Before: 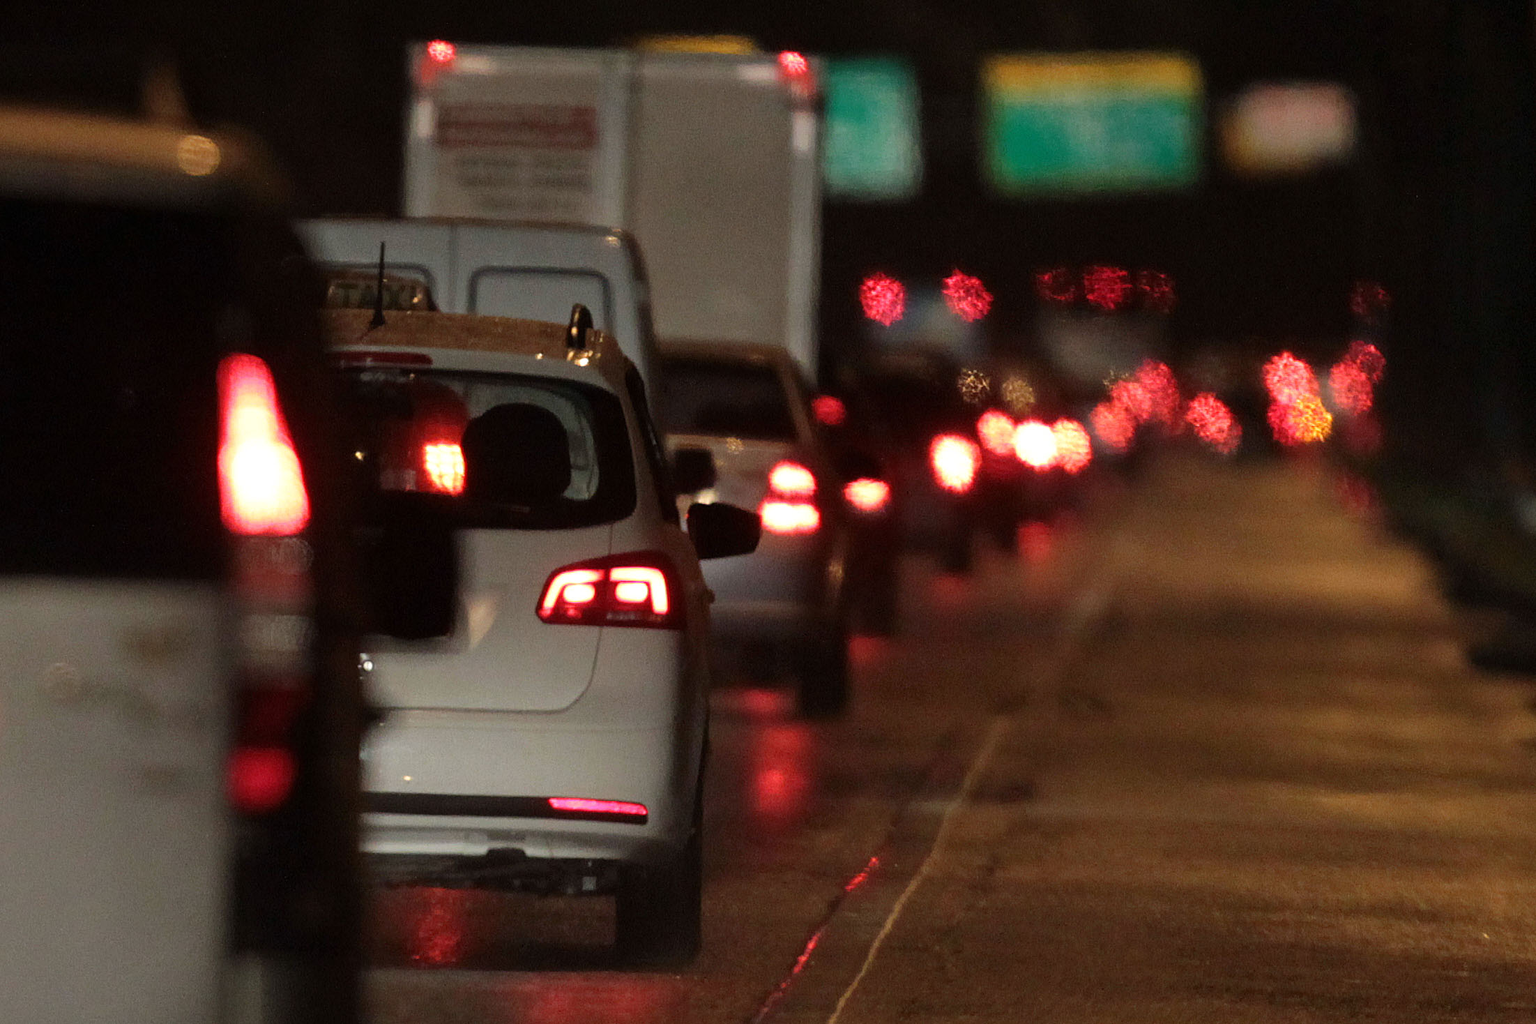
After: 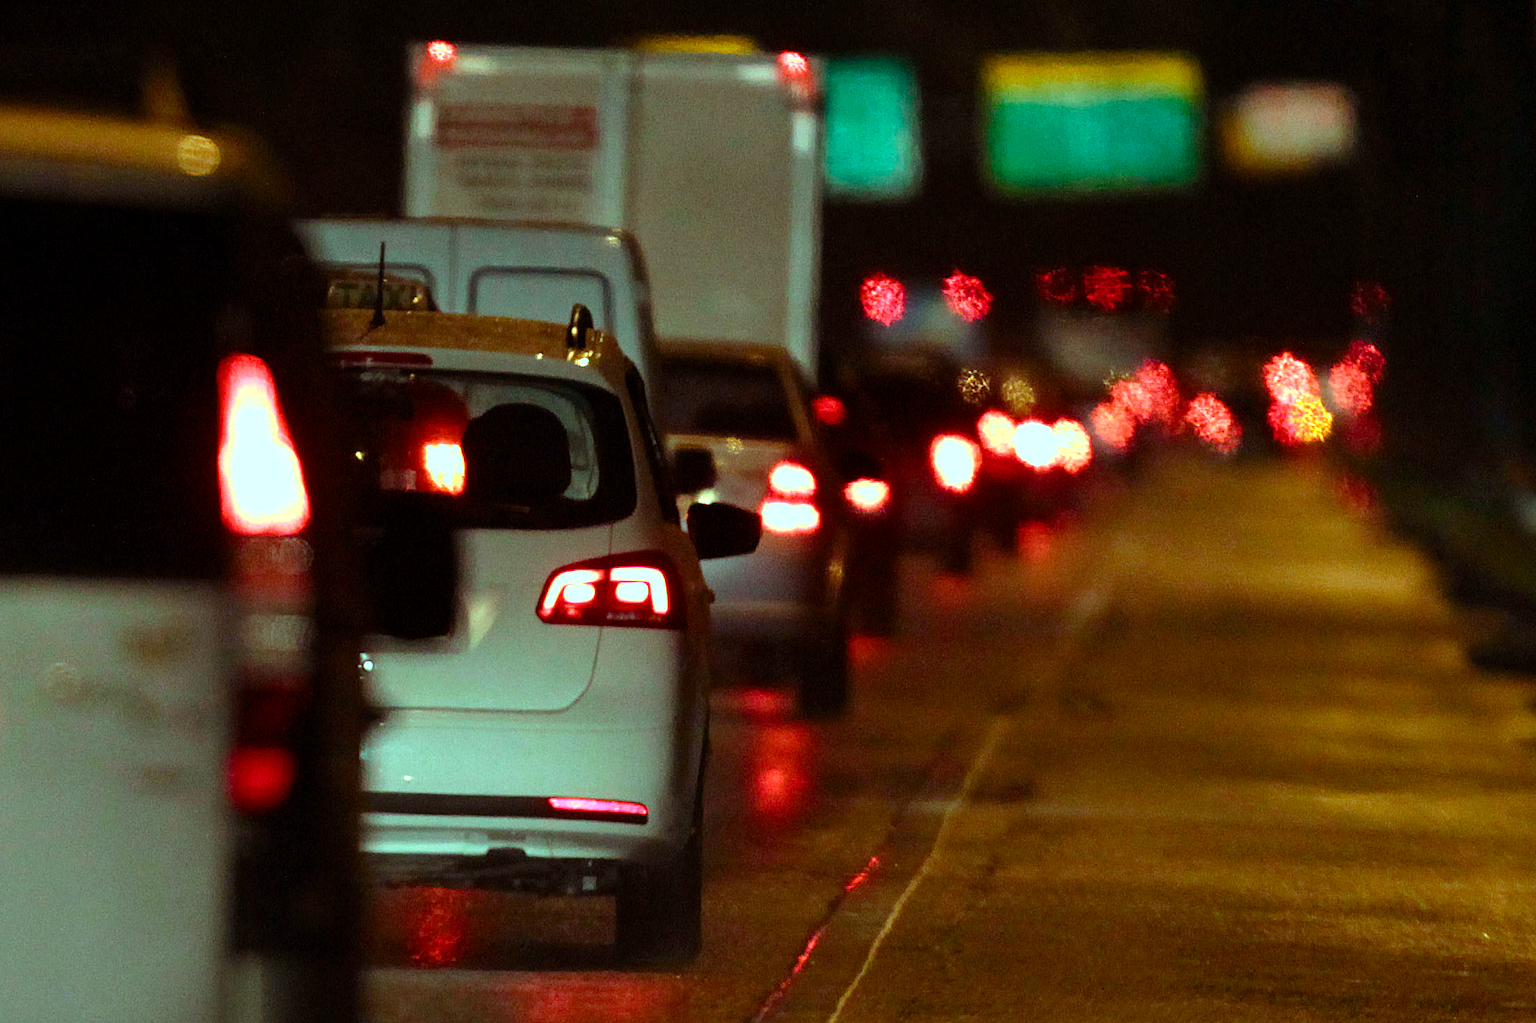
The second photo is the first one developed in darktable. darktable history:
exposure: black level correction 0.001, exposure 0.498 EV, compensate highlight preservation false
color balance rgb: highlights gain › chroma 7.428%, highlights gain › hue 182.43°, perceptual saturation grading › global saturation 20%, perceptual saturation grading › highlights -25.345%, perceptual saturation grading › shadows 24.285%, global vibrance 30.494%, contrast 10.279%
